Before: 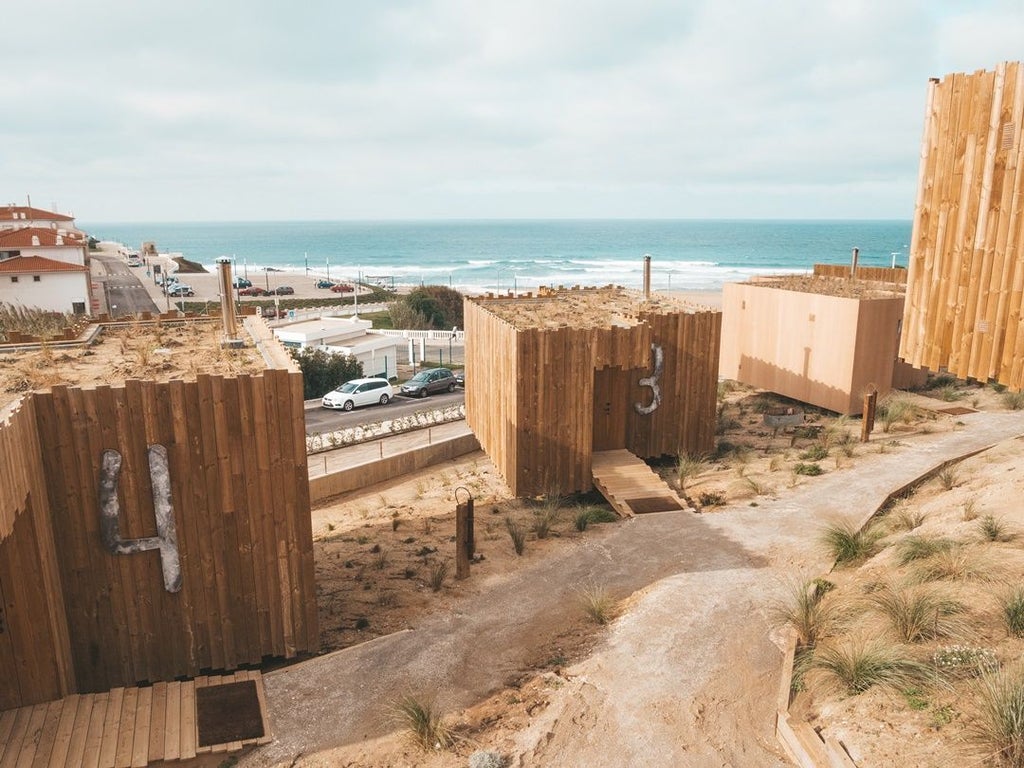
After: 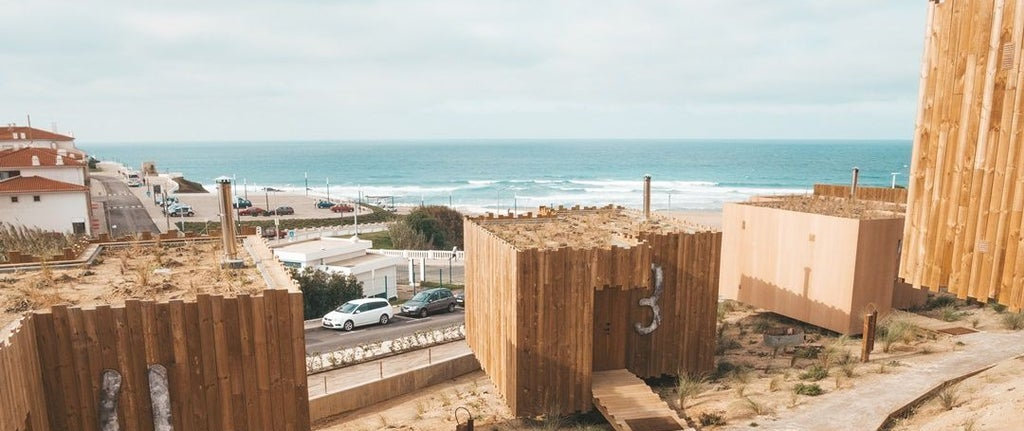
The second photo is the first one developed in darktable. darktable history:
crop and rotate: top 10.427%, bottom 33.411%
